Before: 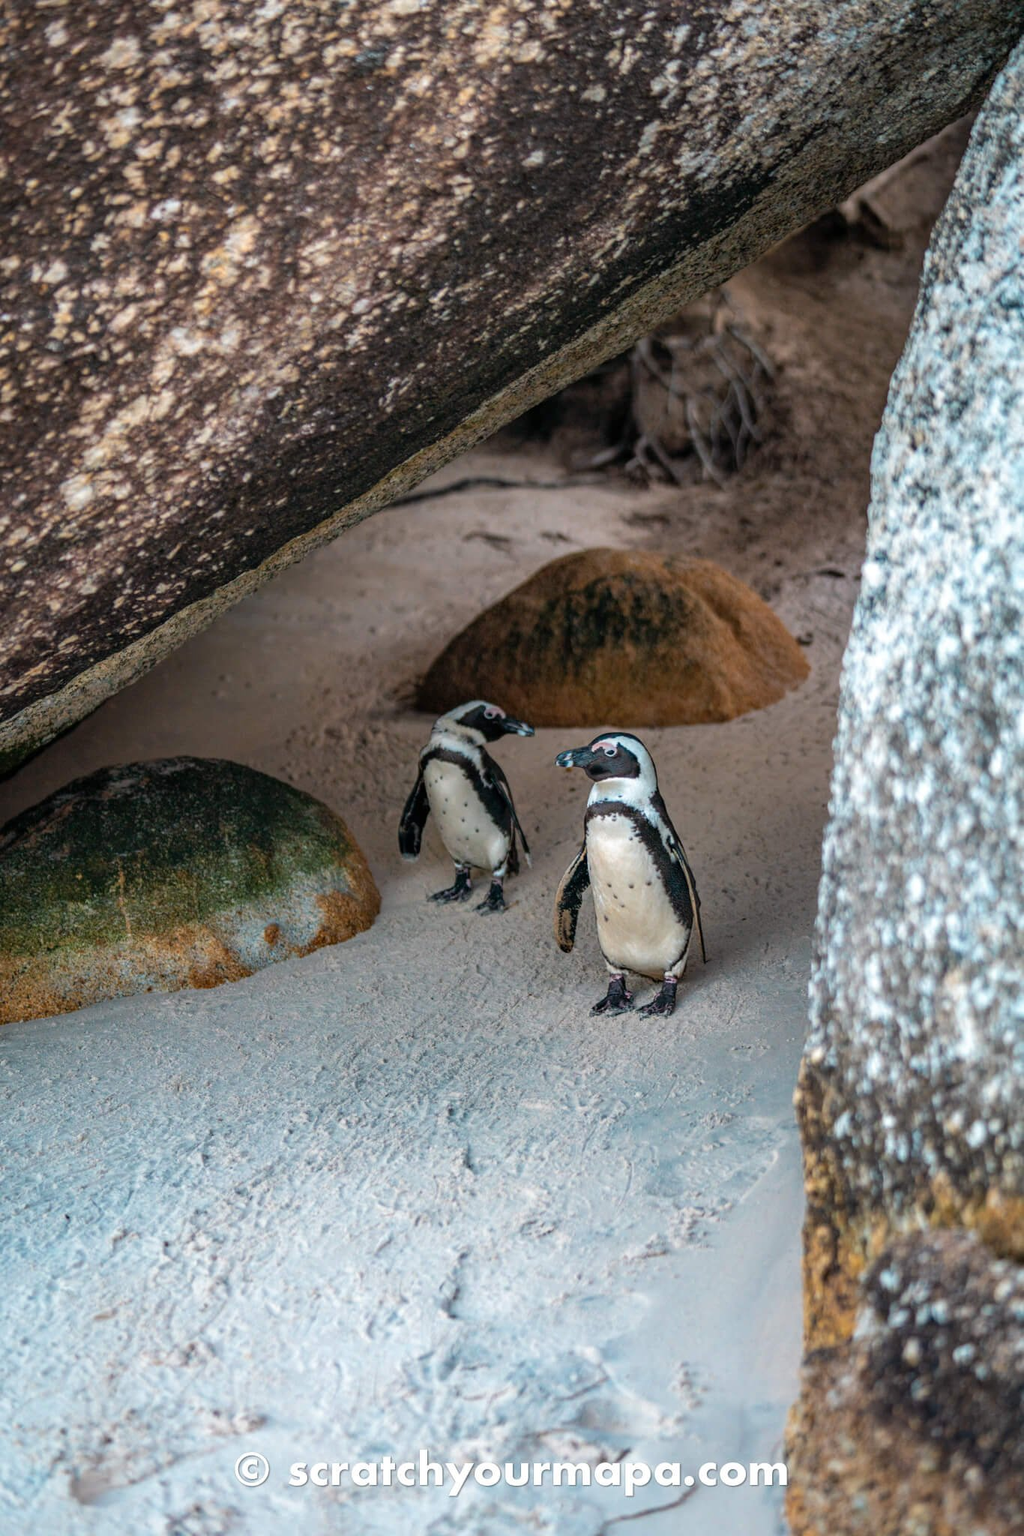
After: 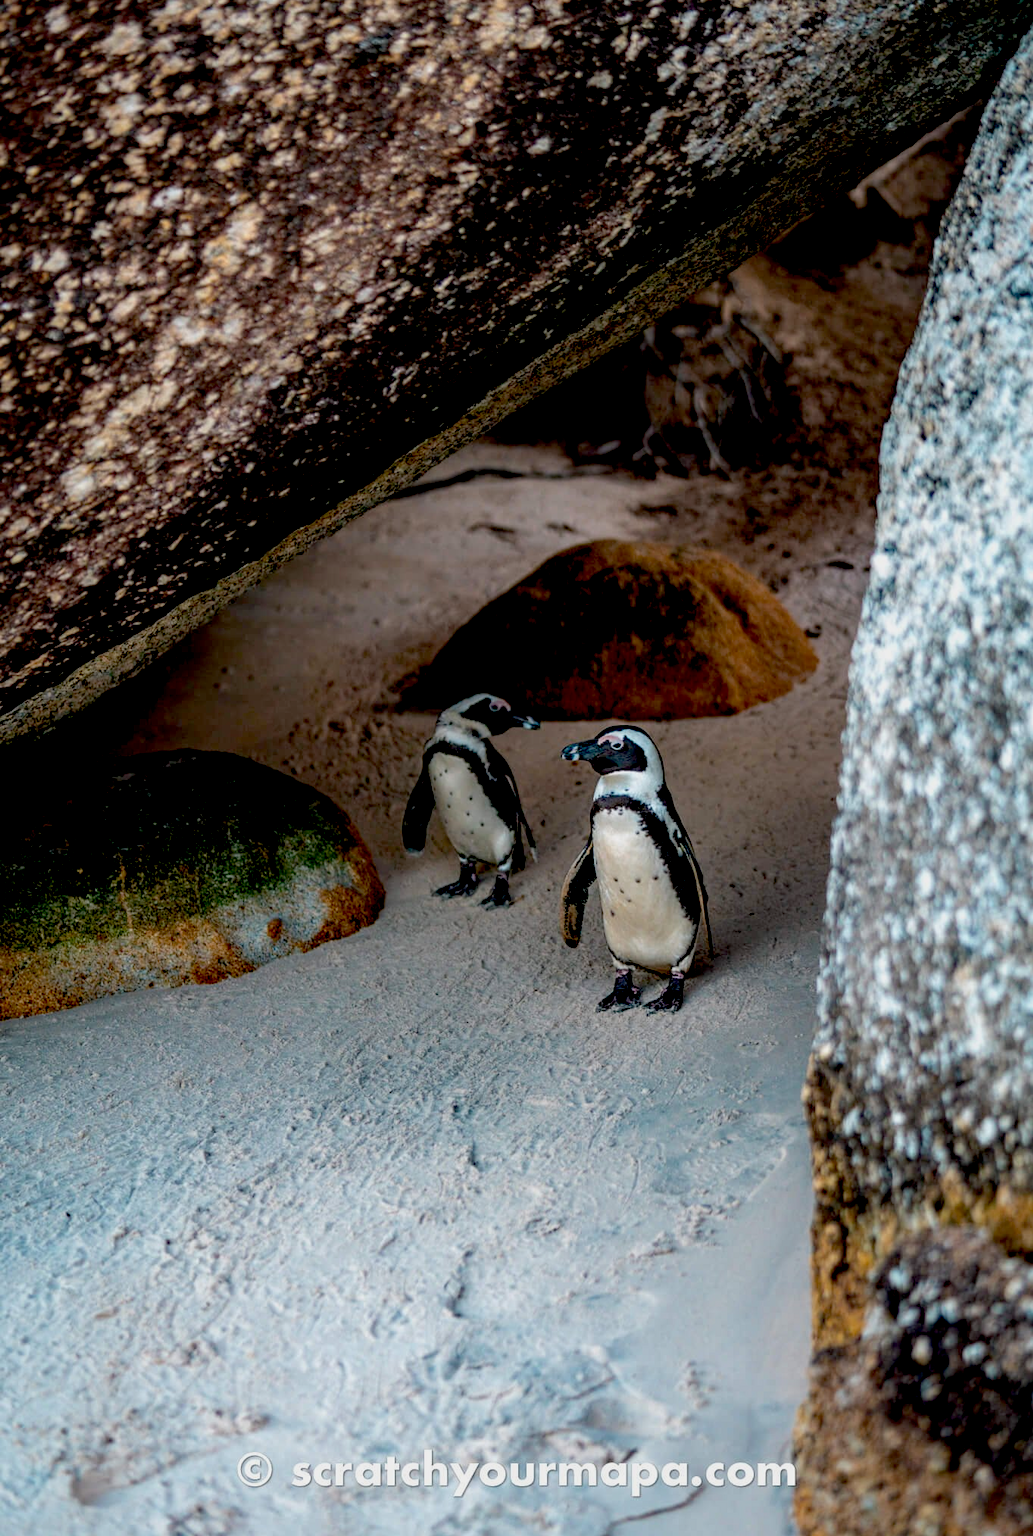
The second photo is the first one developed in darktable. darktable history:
crop: top 0.931%, right 0.051%
exposure: black level correction 0.045, exposure -0.234 EV, compensate highlight preservation false
